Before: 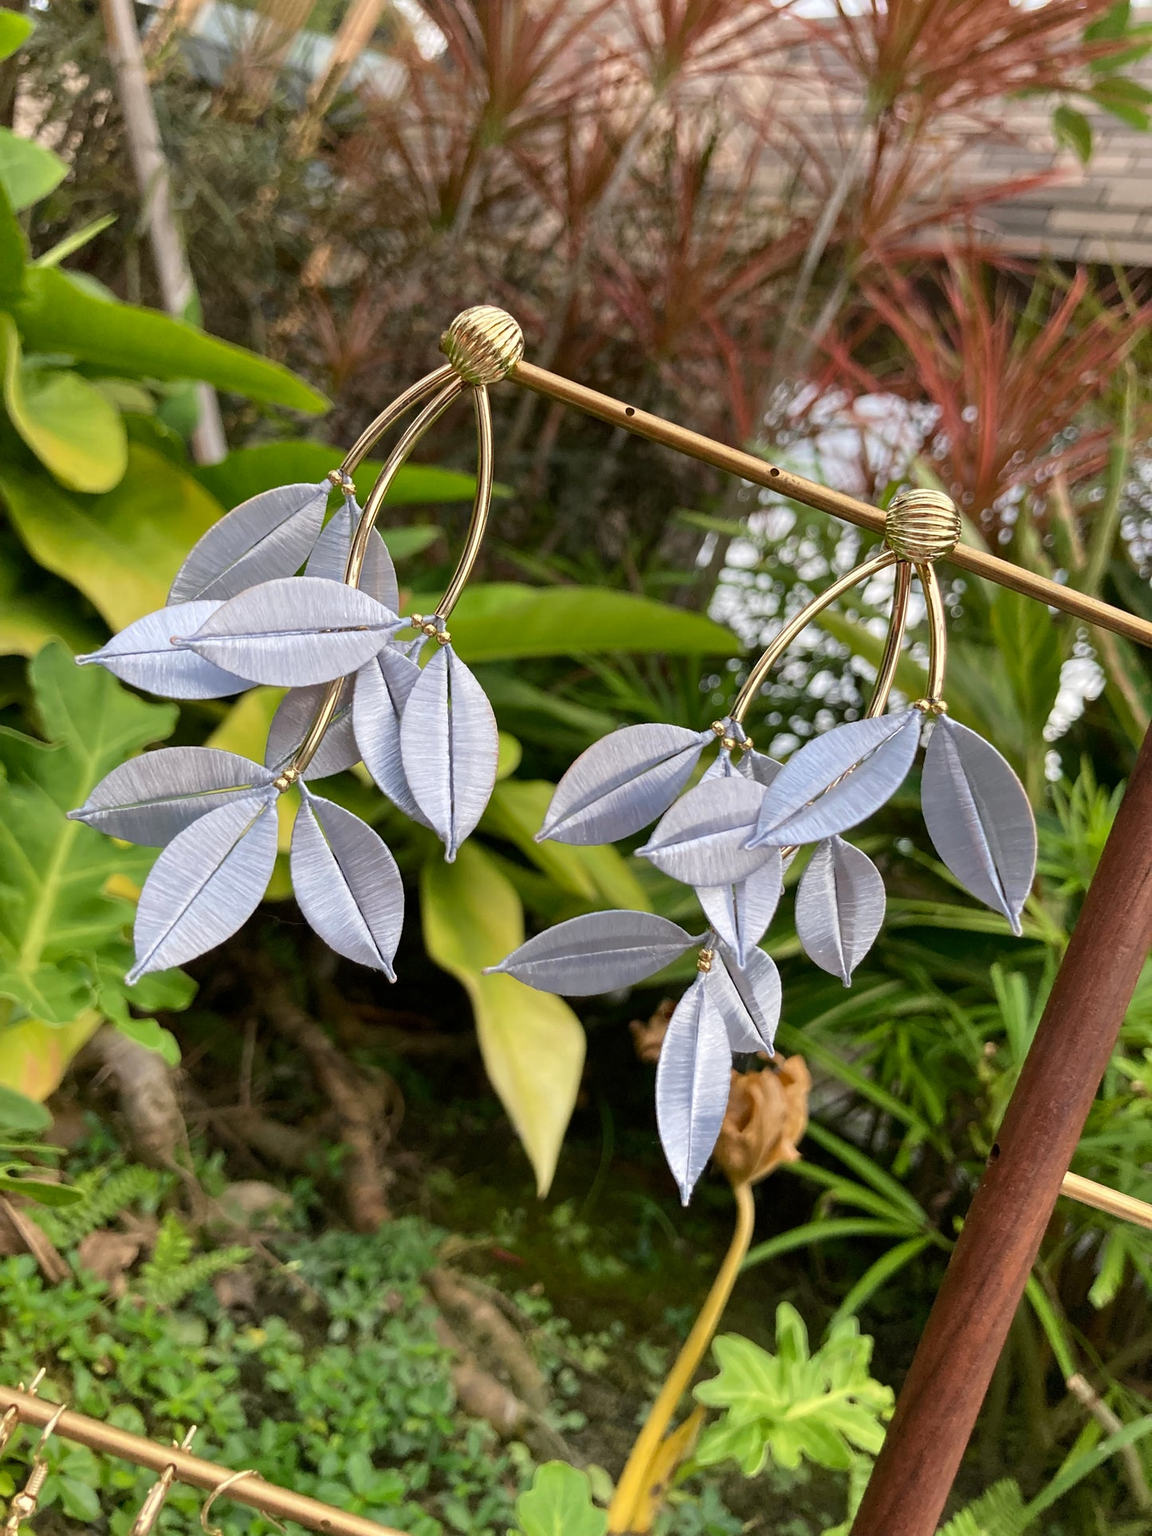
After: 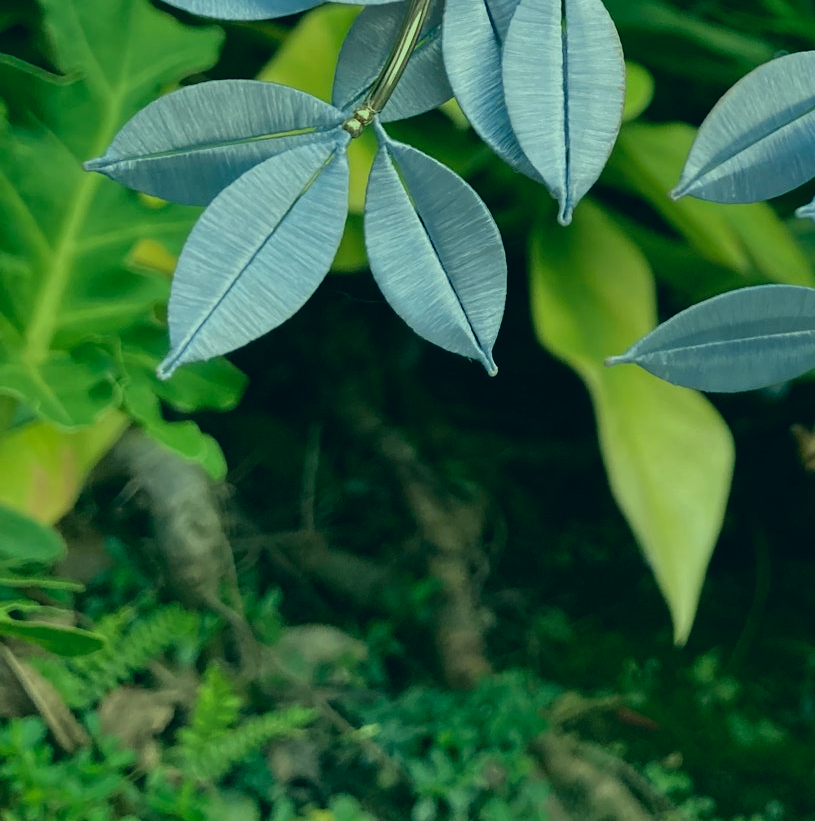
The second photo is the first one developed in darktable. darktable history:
crop: top 44.483%, right 43.593%, bottom 12.892%
color correction: highlights a* -20.08, highlights b* 9.8, shadows a* -20.4, shadows b* -10.76
exposure: exposure -0.582 EV, compensate highlight preservation false
